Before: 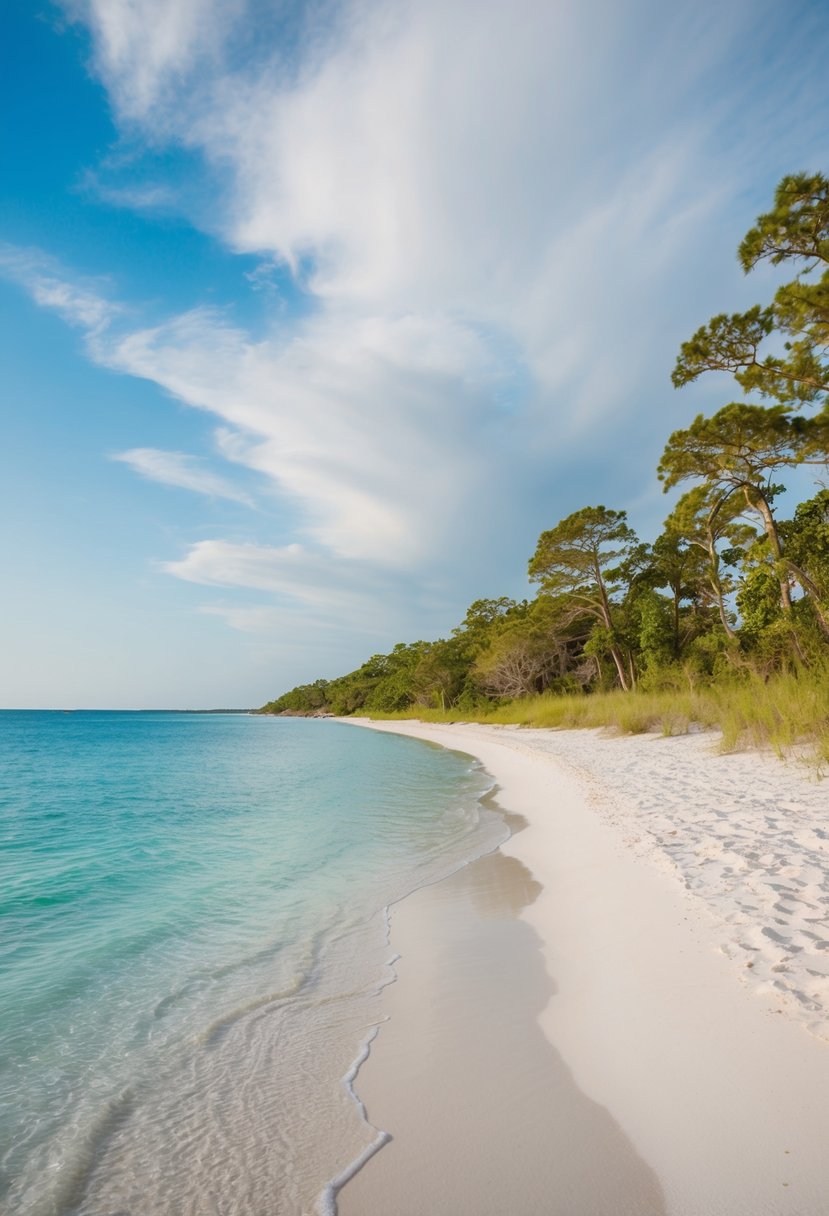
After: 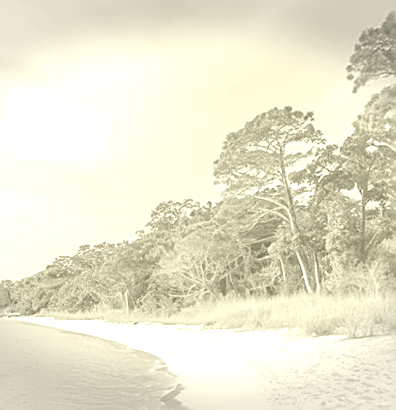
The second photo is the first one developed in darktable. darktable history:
colorize: hue 43.2°, saturation 40%, version 1
vignetting: fall-off start 100%, brightness -0.406, saturation -0.3, width/height ratio 1.324, dithering 8-bit output, unbound false
sharpen: amount 0.901
crop: left 36.607%, top 34.735%, right 13.146%, bottom 30.611%
local contrast: highlights 25%, shadows 75%, midtone range 0.75
exposure: black level correction 0, exposure 1 EV, compensate exposure bias true, compensate highlight preservation false
rotate and perspective: rotation 0.074°, lens shift (vertical) 0.096, lens shift (horizontal) -0.041, crop left 0.043, crop right 0.952, crop top 0.024, crop bottom 0.979
